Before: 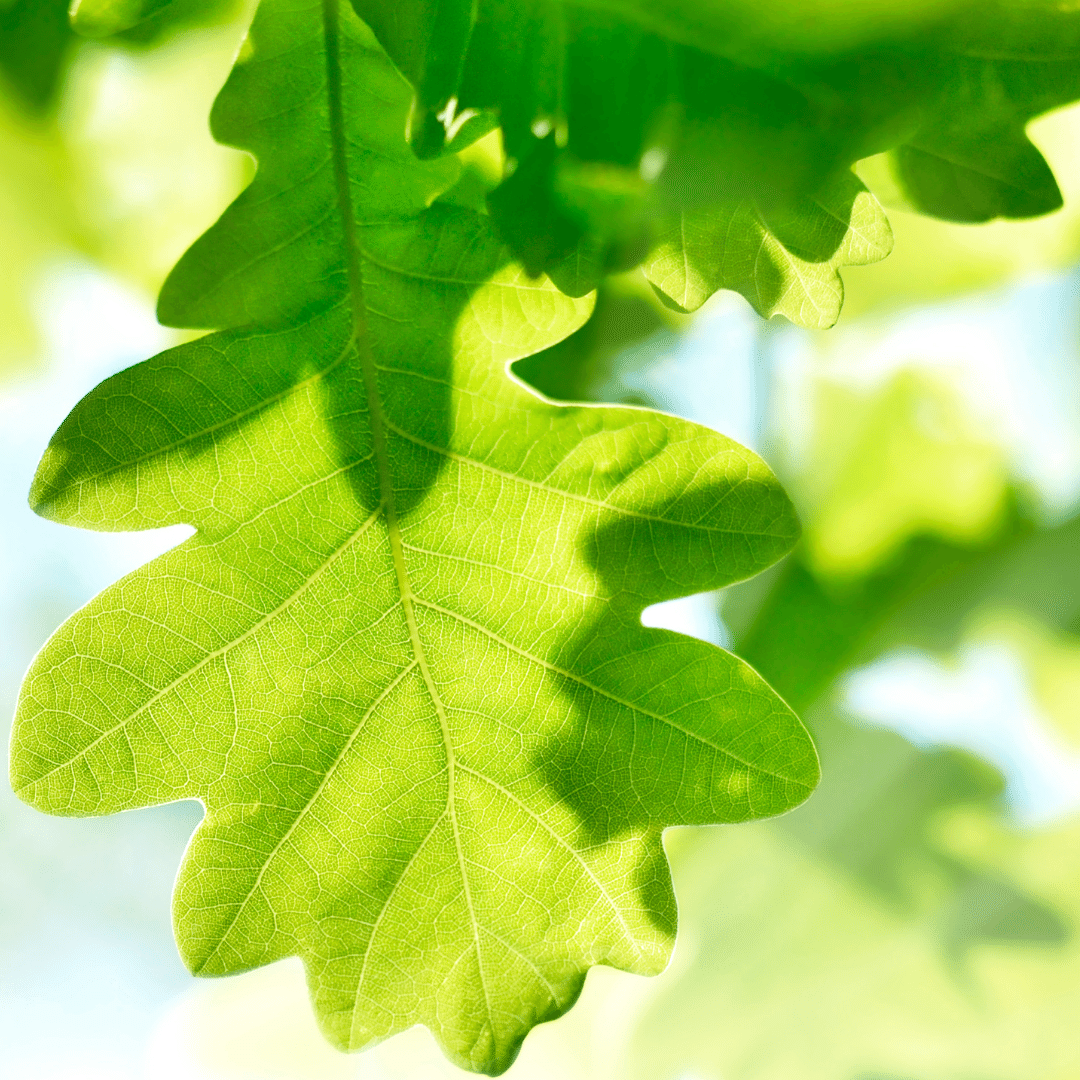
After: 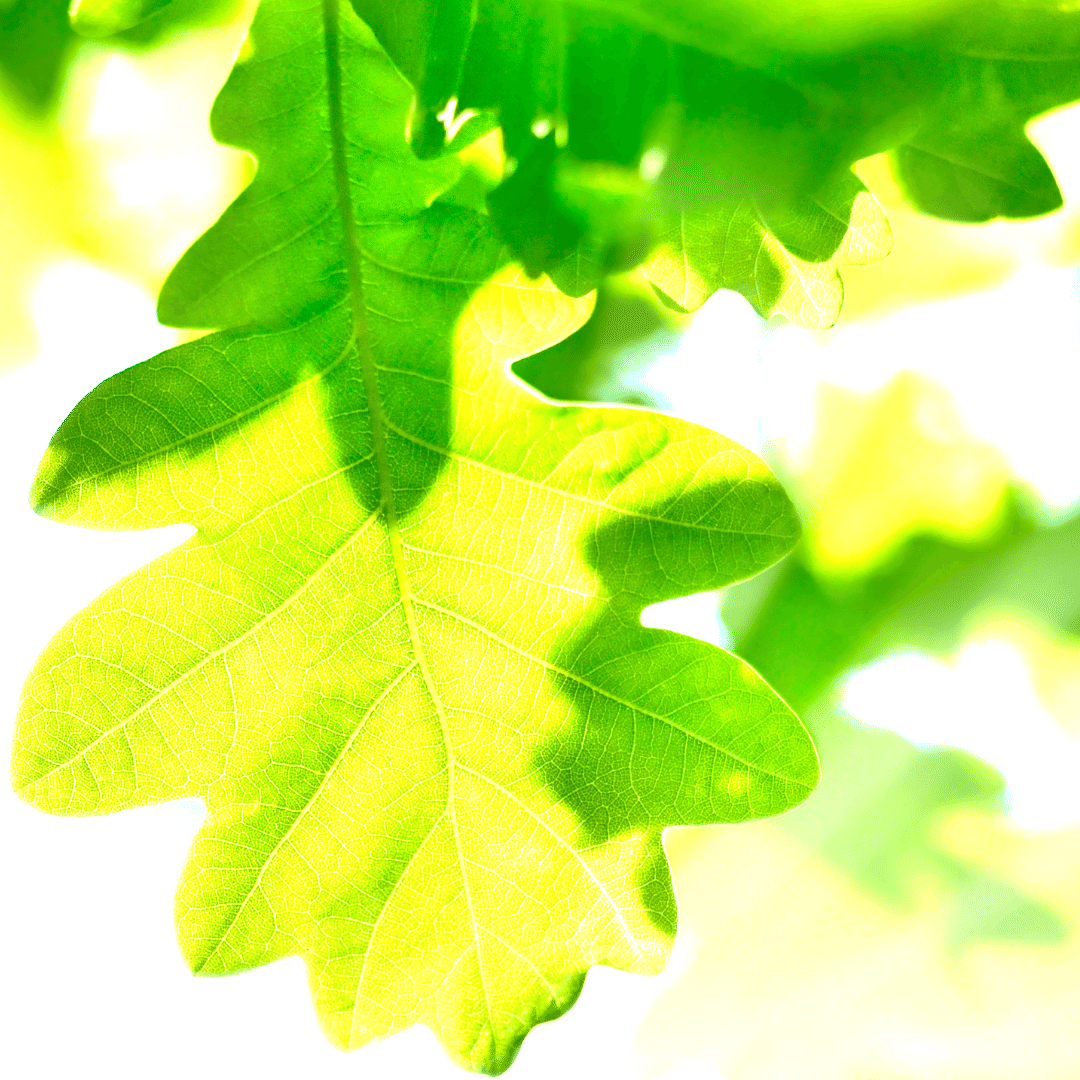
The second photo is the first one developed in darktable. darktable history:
white balance: red 1.009, blue 1.027
exposure: exposure 1 EV, compensate highlight preservation false
